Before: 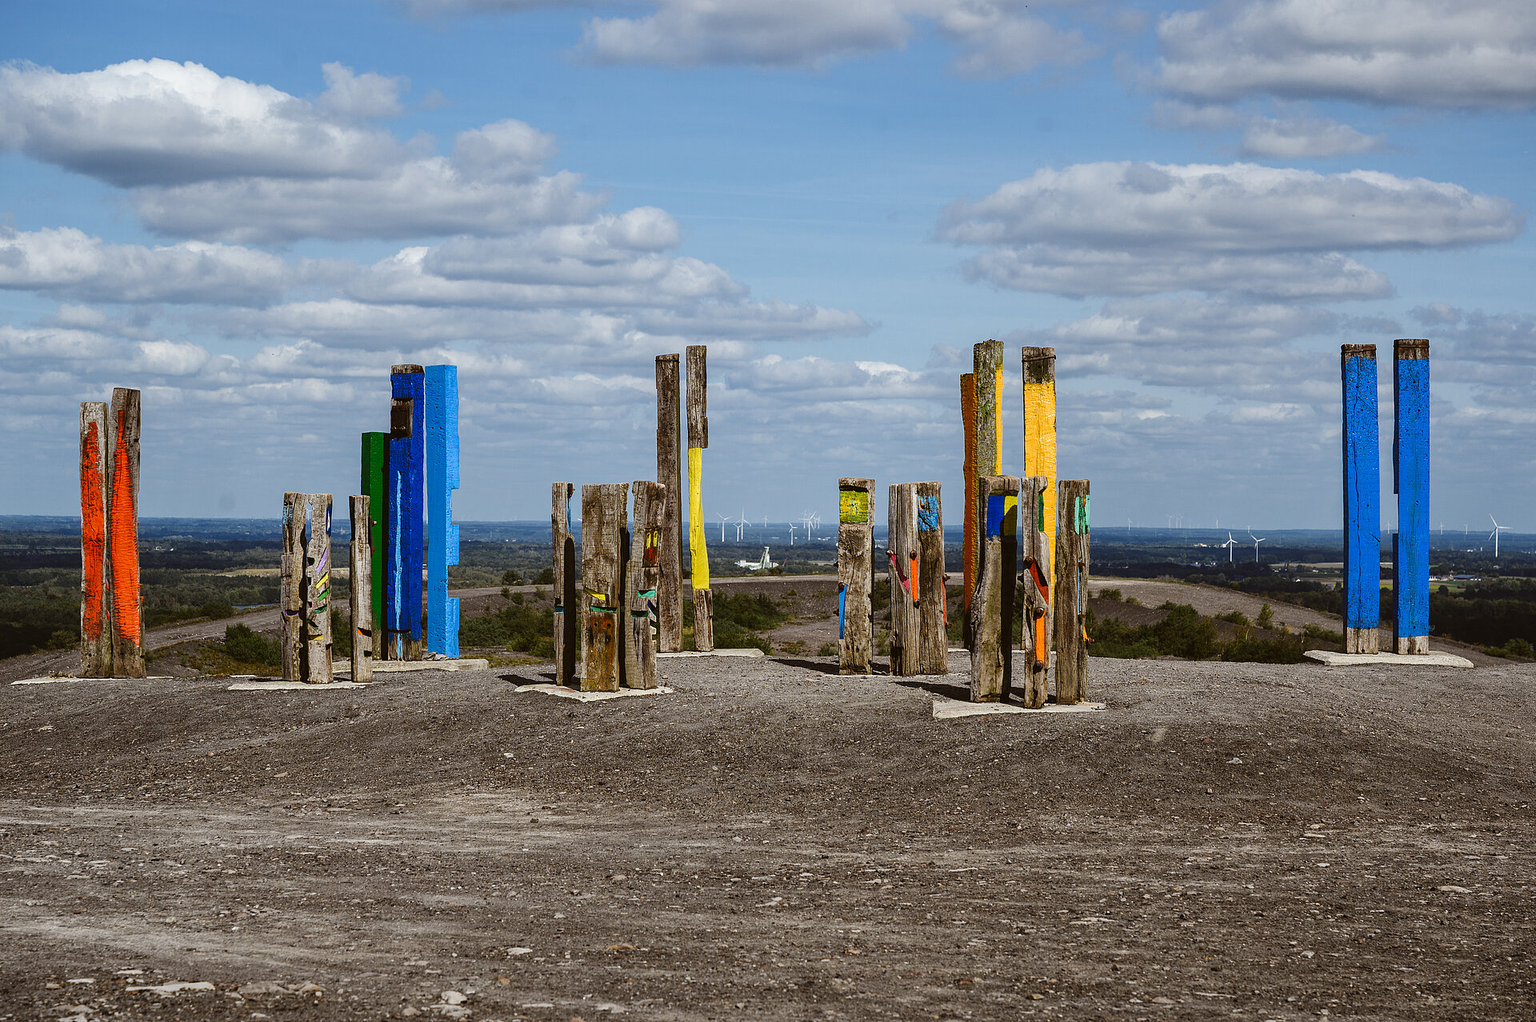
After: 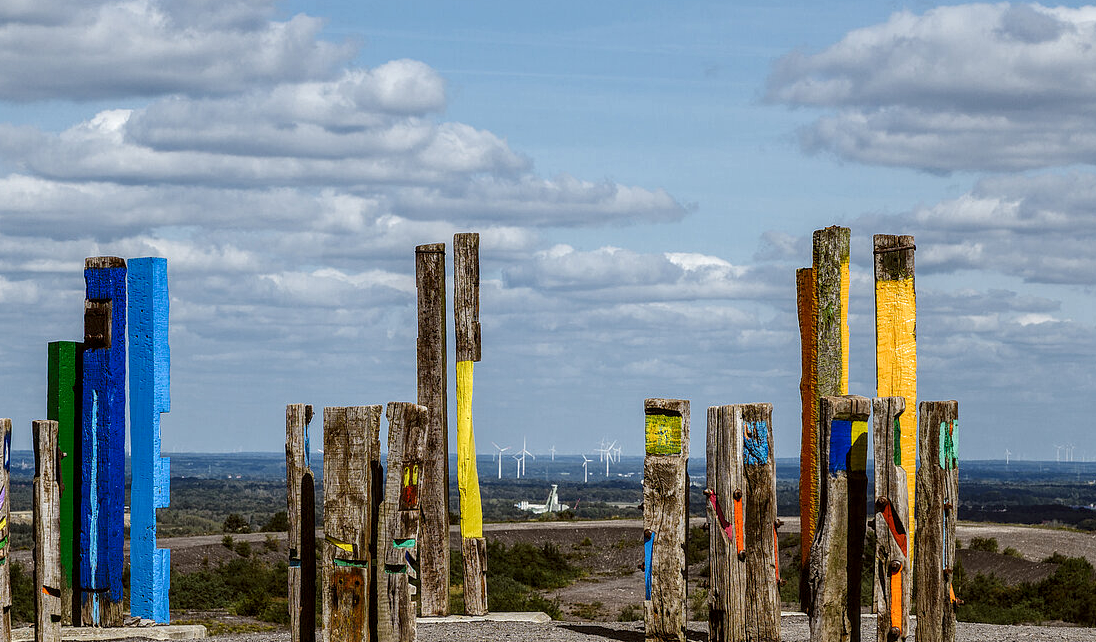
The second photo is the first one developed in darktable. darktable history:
local contrast: detail 130%
crop: left 21.054%, top 15.582%, right 21.824%, bottom 34.119%
